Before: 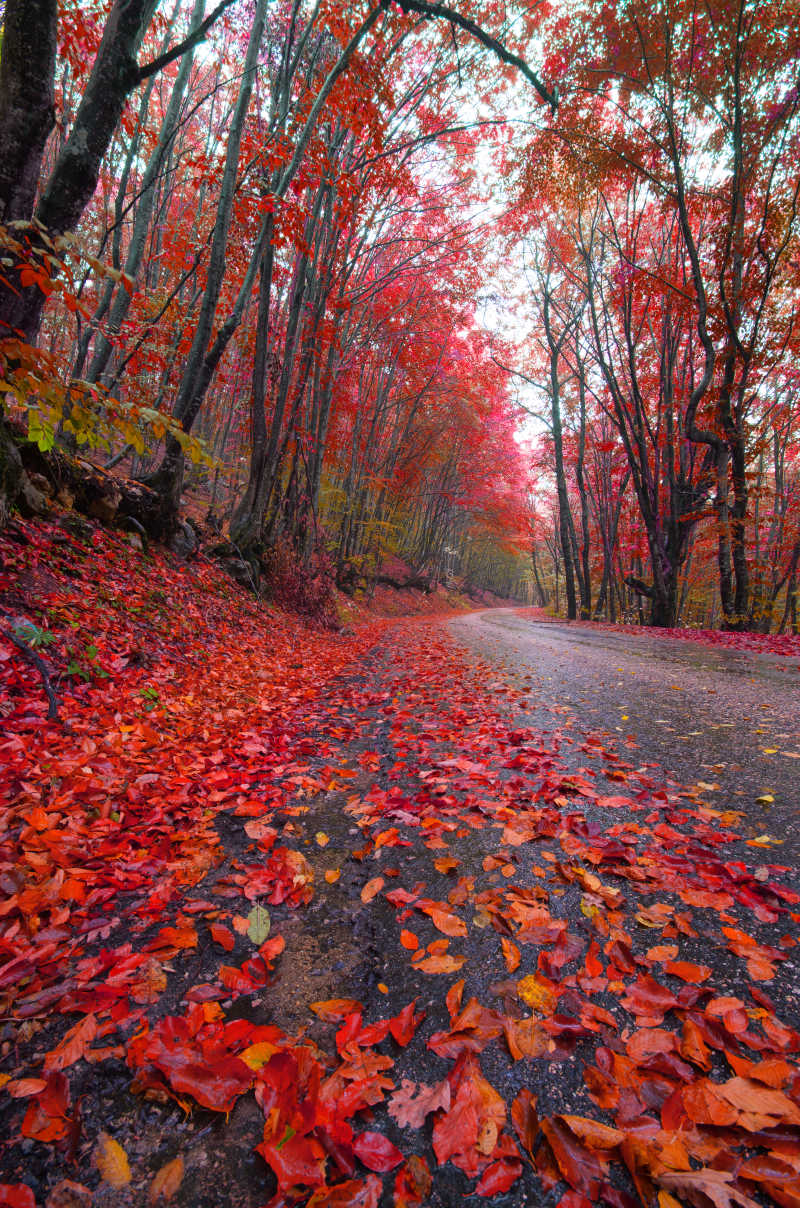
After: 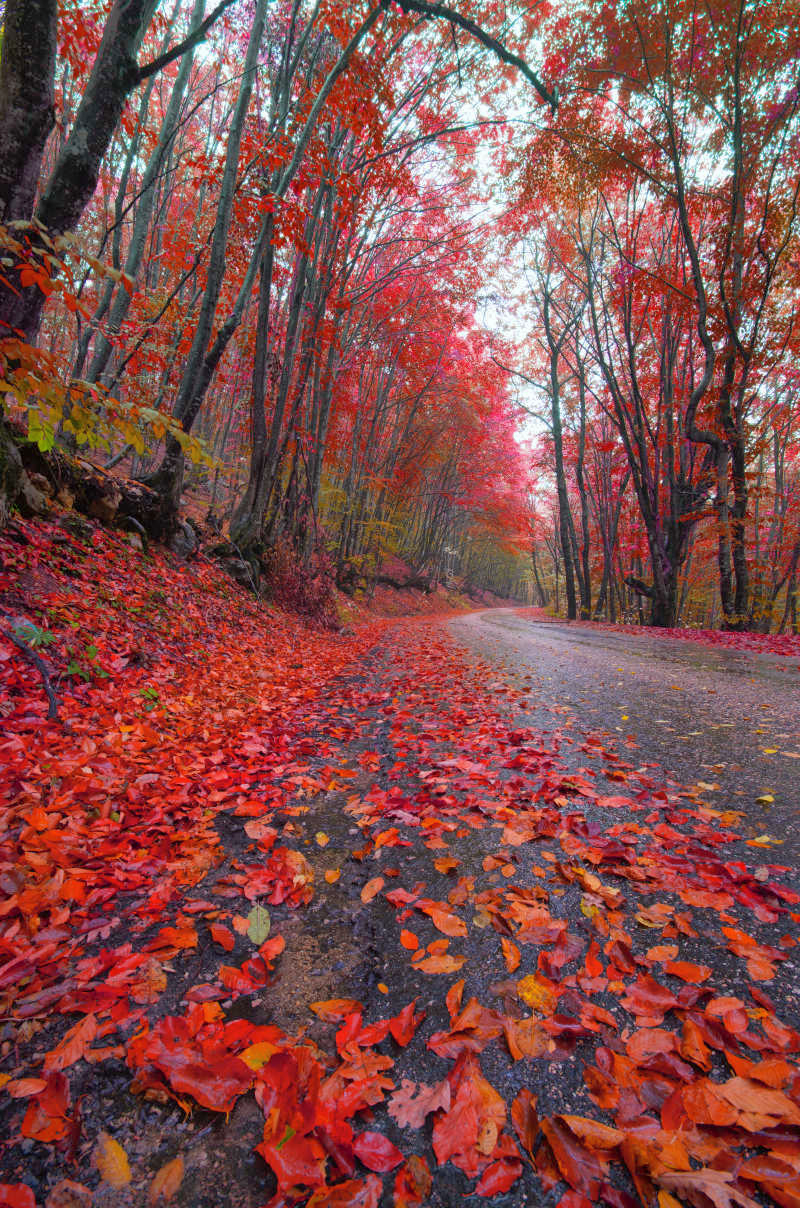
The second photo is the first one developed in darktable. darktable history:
shadows and highlights: on, module defaults
white balance: red 0.978, blue 0.999
